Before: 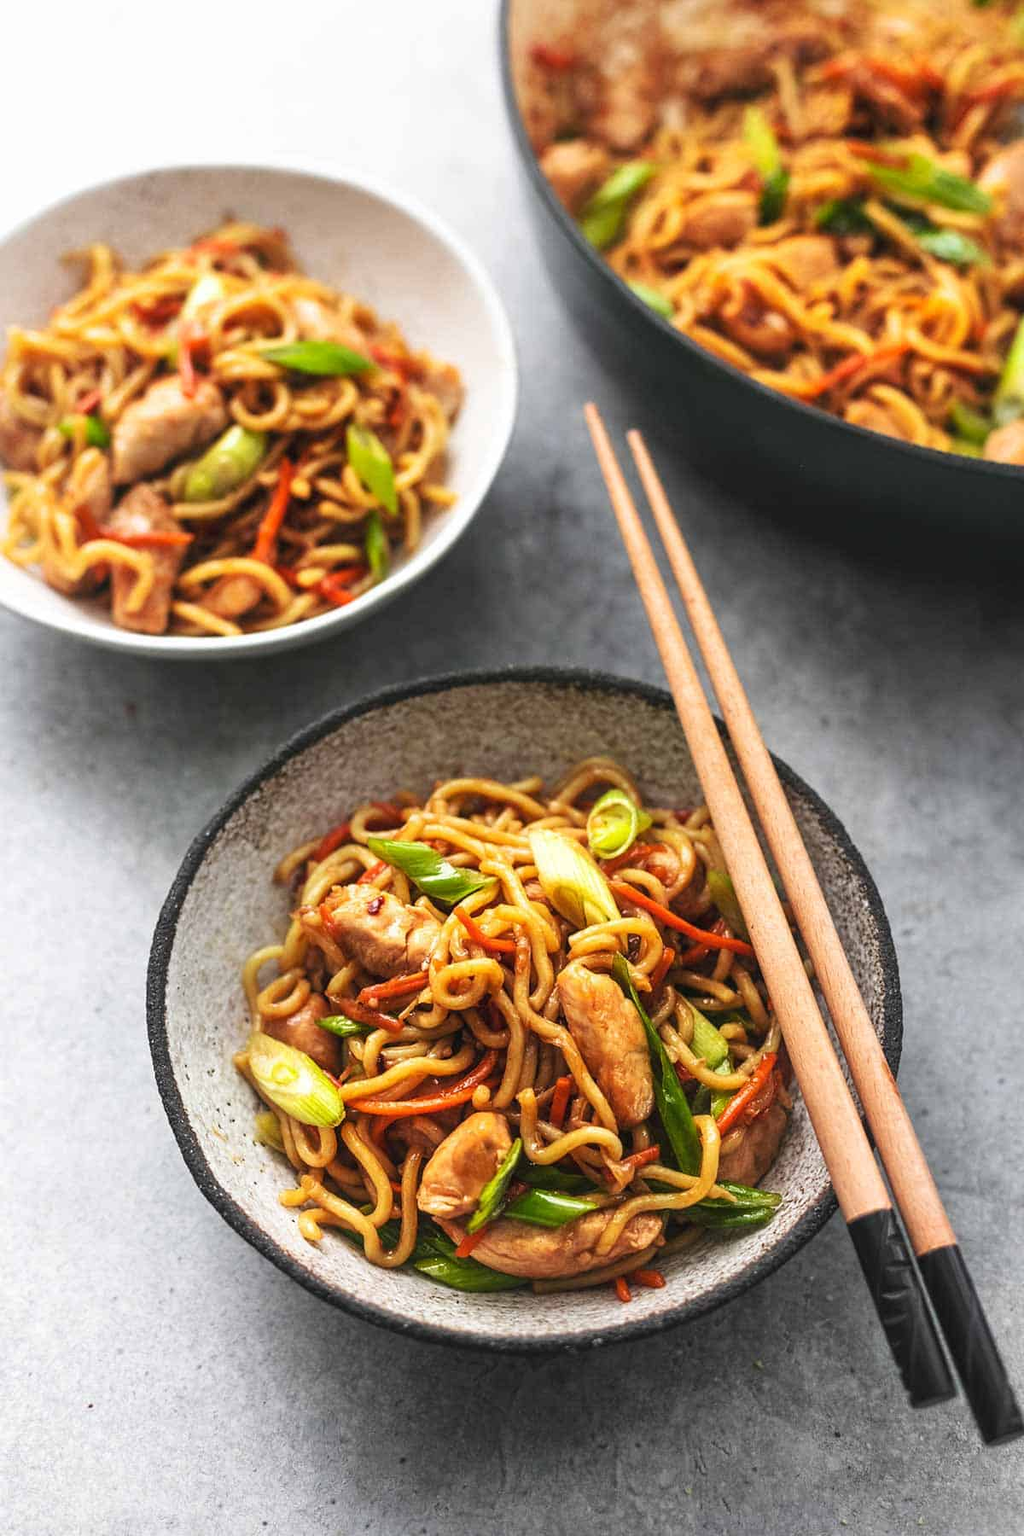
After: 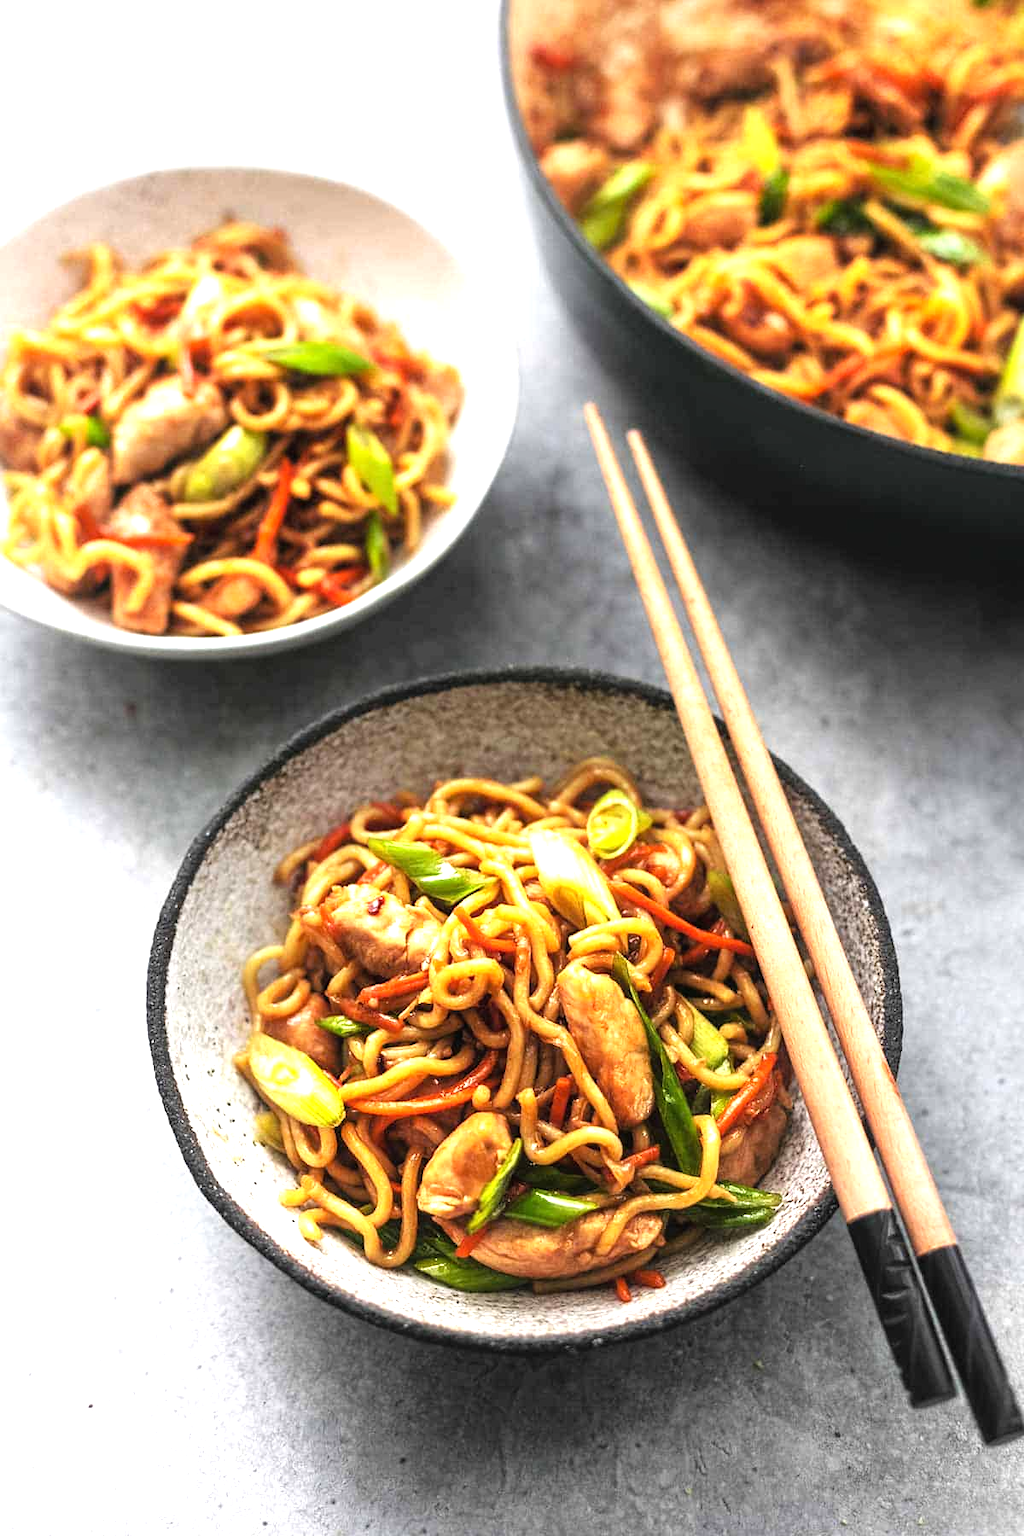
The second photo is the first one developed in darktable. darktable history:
tone equalizer: -8 EV -0.751 EV, -7 EV -0.715 EV, -6 EV -0.624 EV, -5 EV -0.385 EV, -3 EV 0.383 EV, -2 EV 0.6 EV, -1 EV 0.692 EV, +0 EV 0.736 EV
